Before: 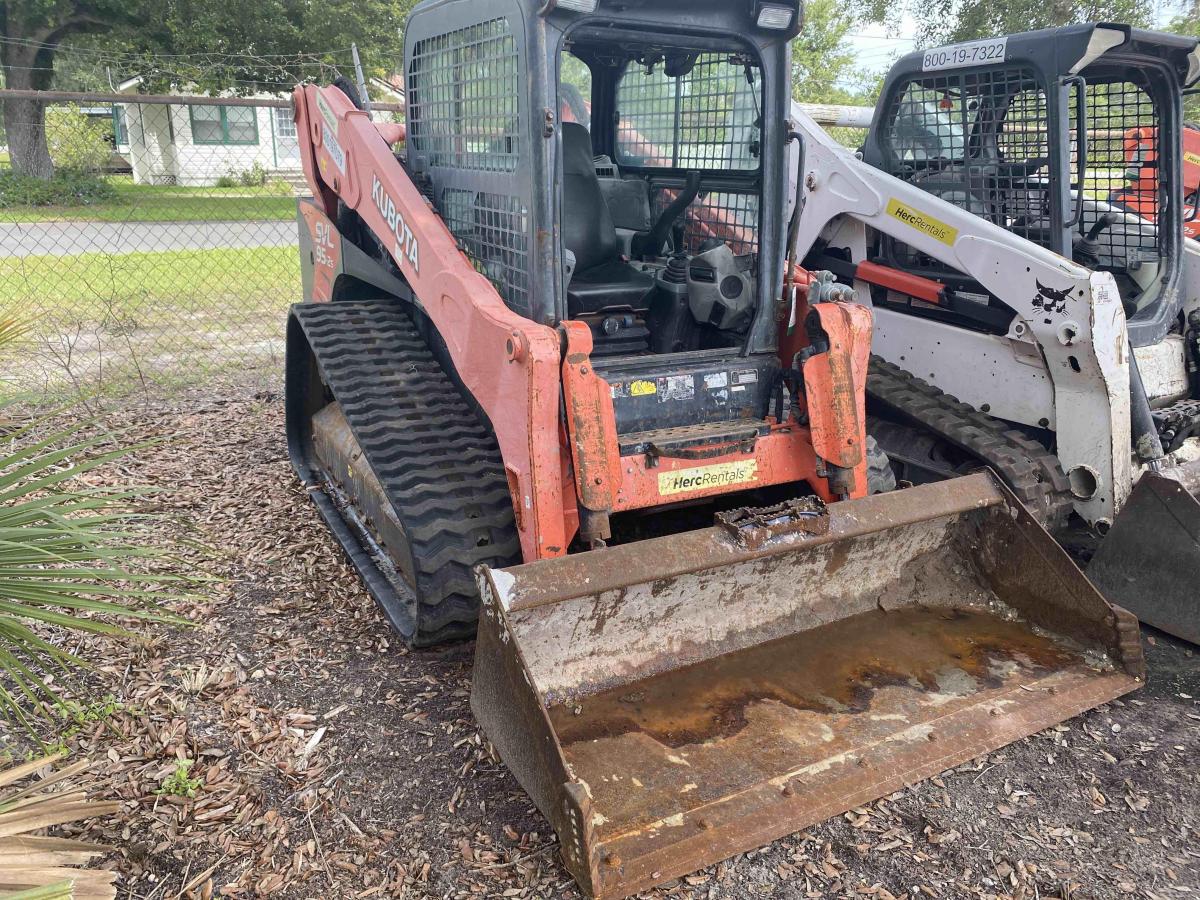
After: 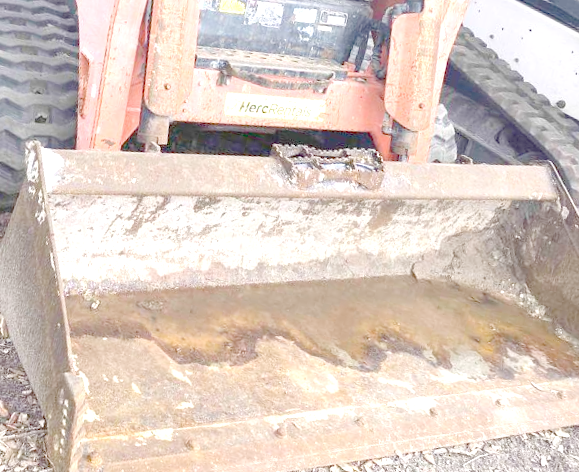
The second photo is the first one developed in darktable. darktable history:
rotate and perspective: rotation 13.27°, automatic cropping off
crop: left 37.221%, top 45.169%, right 20.63%, bottom 13.777%
white balance: emerald 1
exposure: exposure 0.648 EV
